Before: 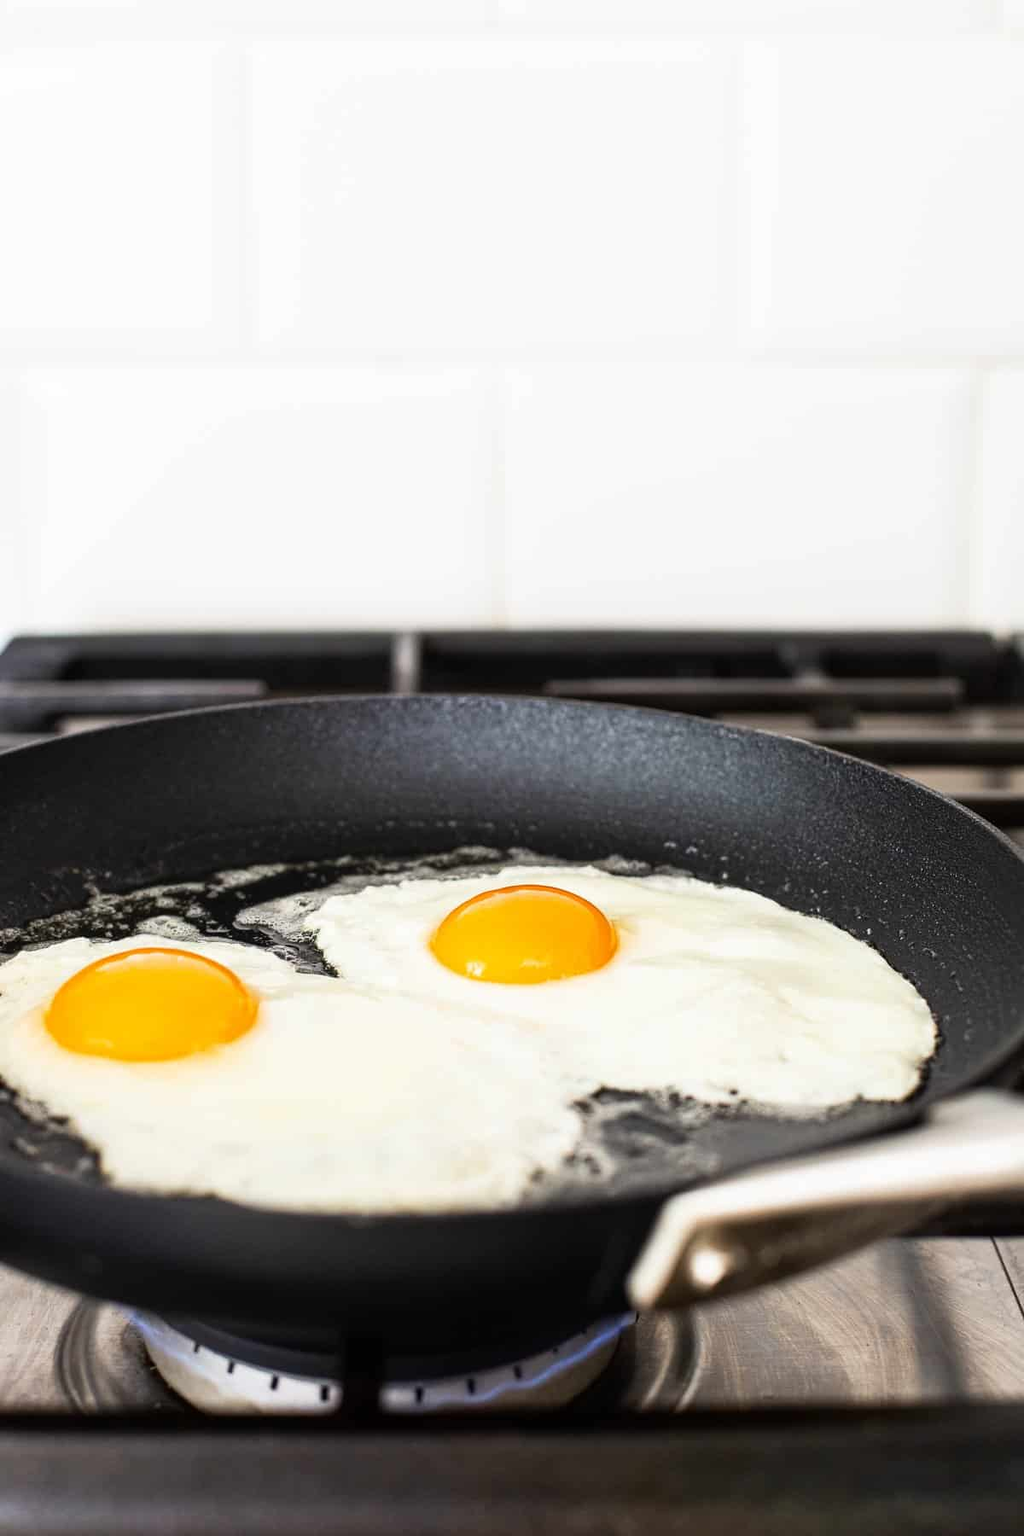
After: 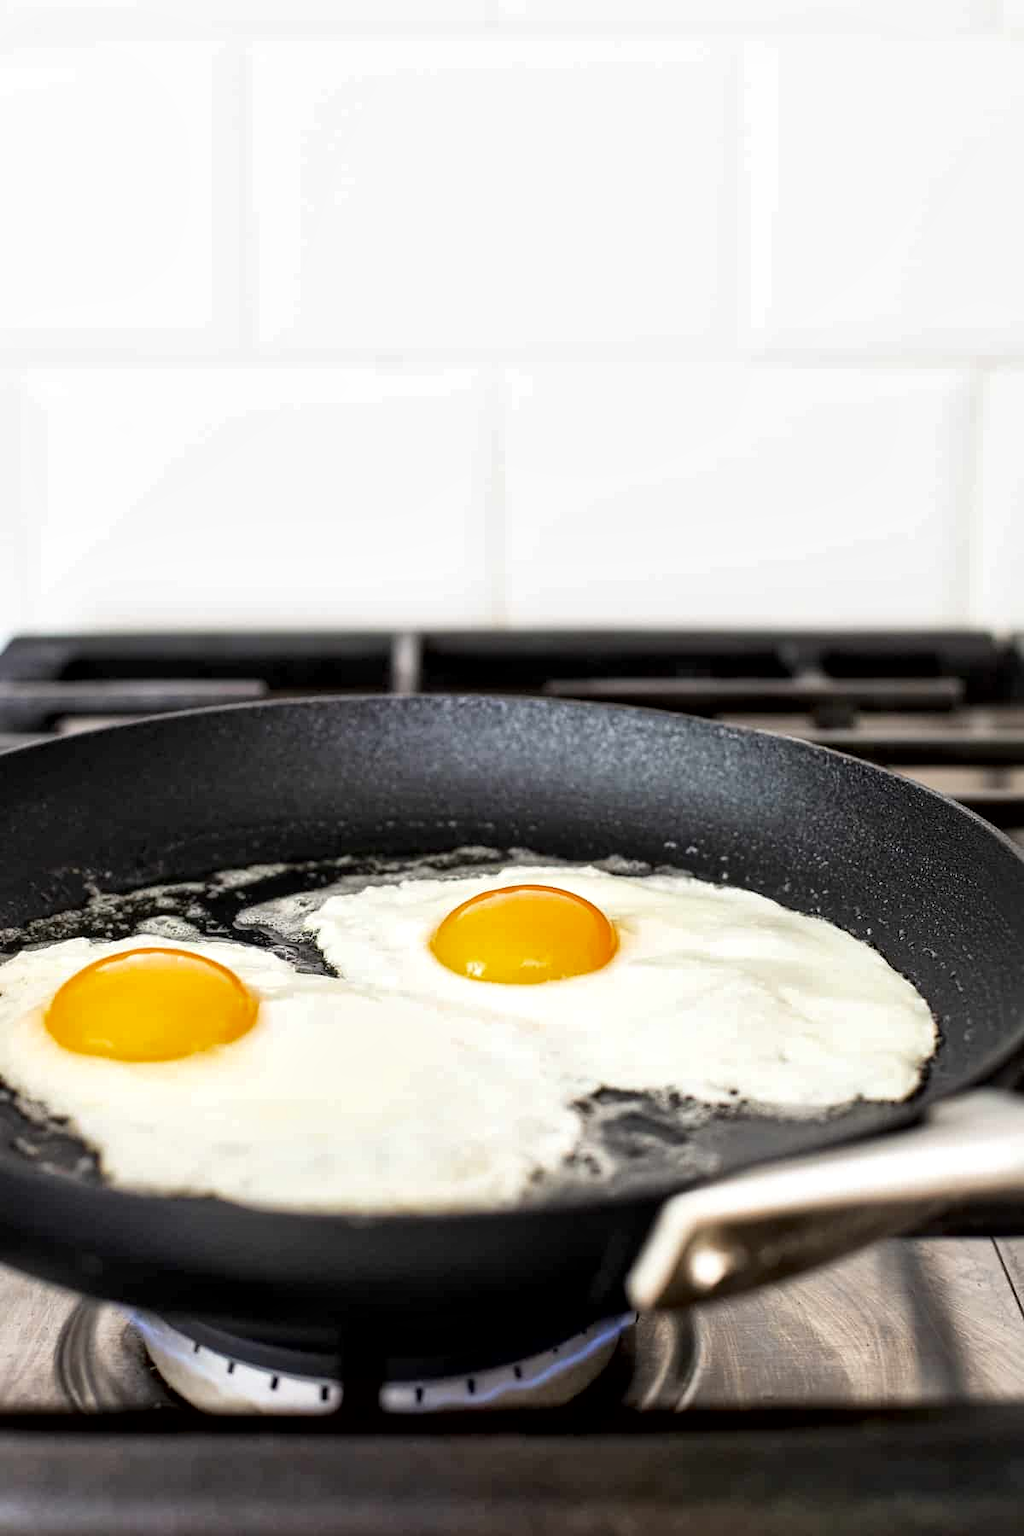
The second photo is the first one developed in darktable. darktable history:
local contrast: mode bilateral grid, contrast 20, coarseness 49, detail 162%, midtone range 0.2
